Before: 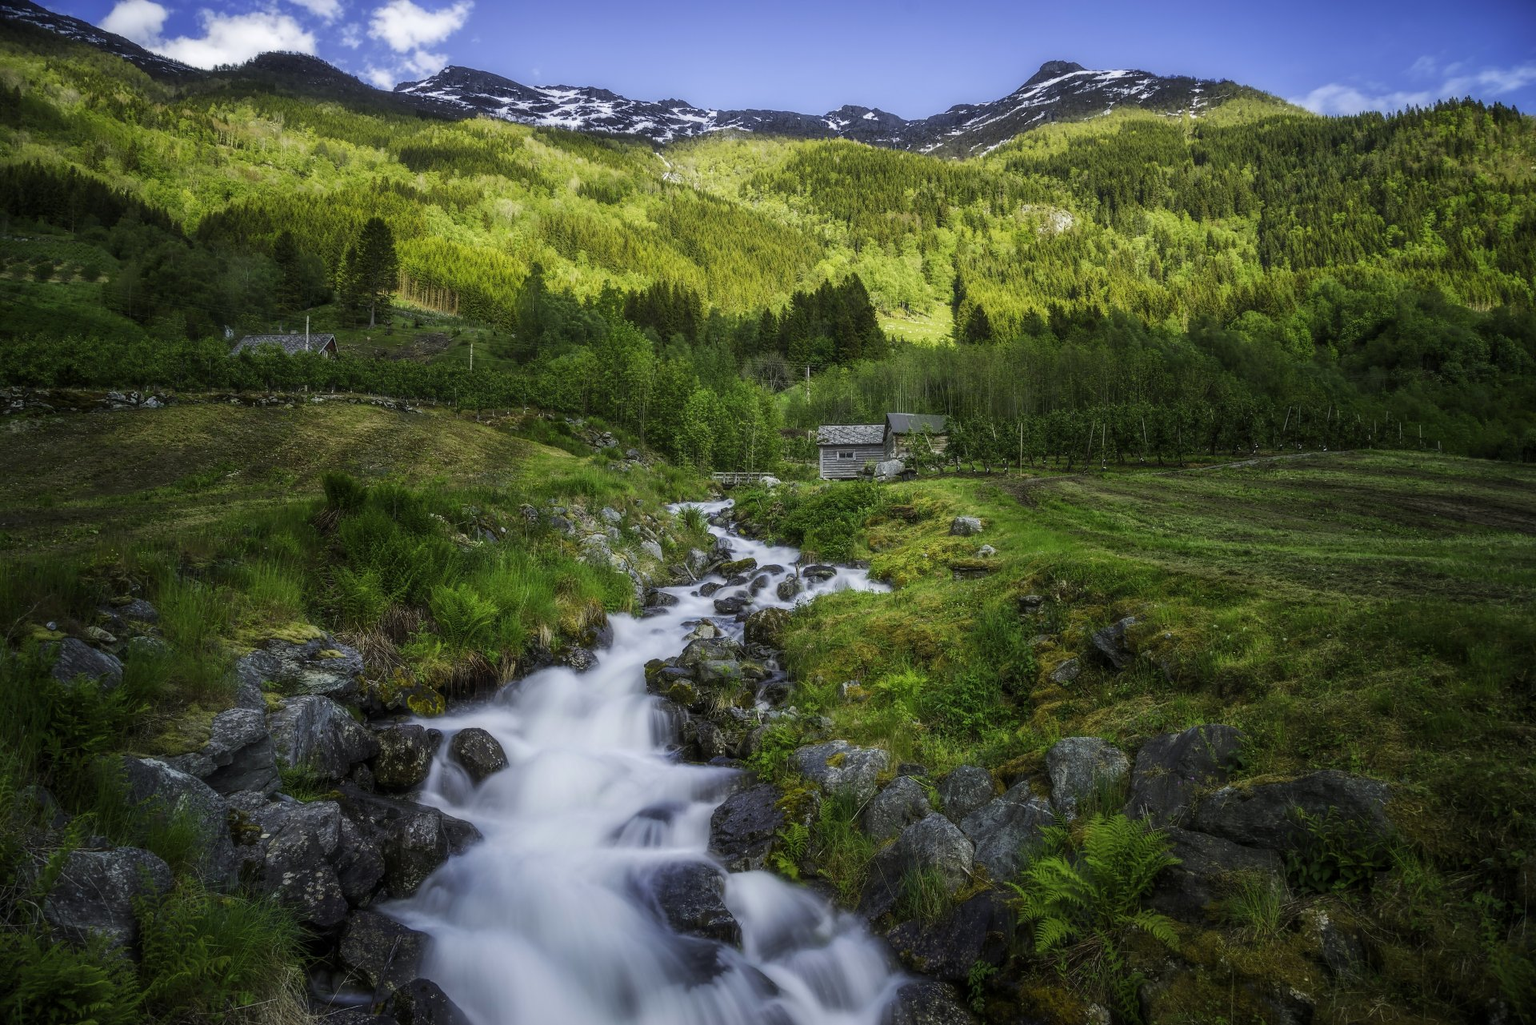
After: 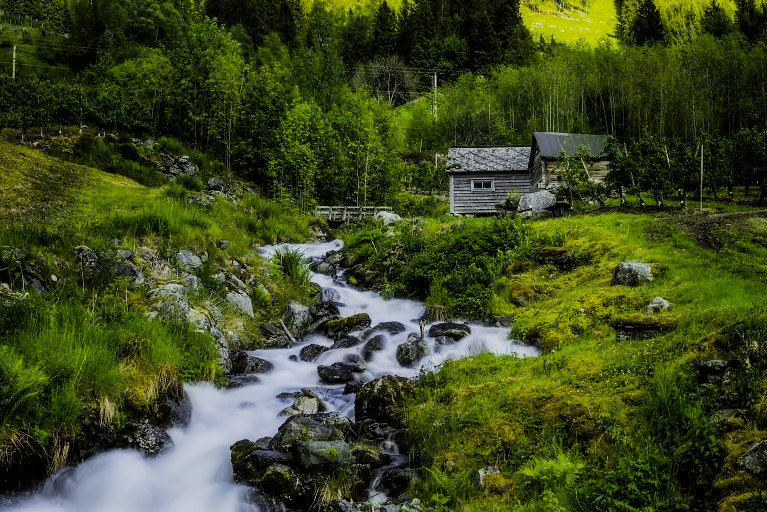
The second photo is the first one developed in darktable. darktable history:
filmic rgb: black relative exposure -5 EV, hardness 2.88, contrast 1.3, highlights saturation mix -30%
crop: left 30%, top 30%, right 30%, bottom 30%
color balance rgb: linear chroma grading › global chroma 15%, perceptual saturation grading › global saturation 30%
